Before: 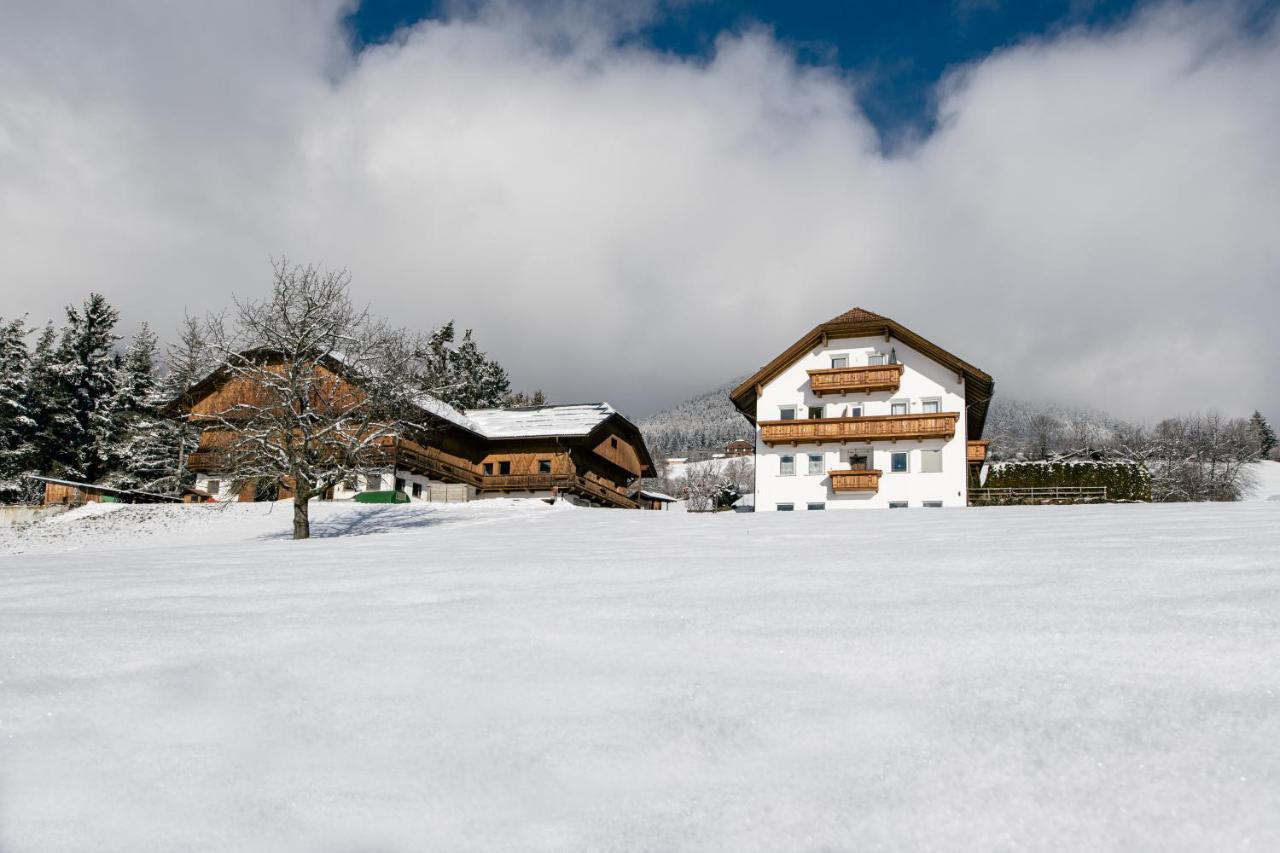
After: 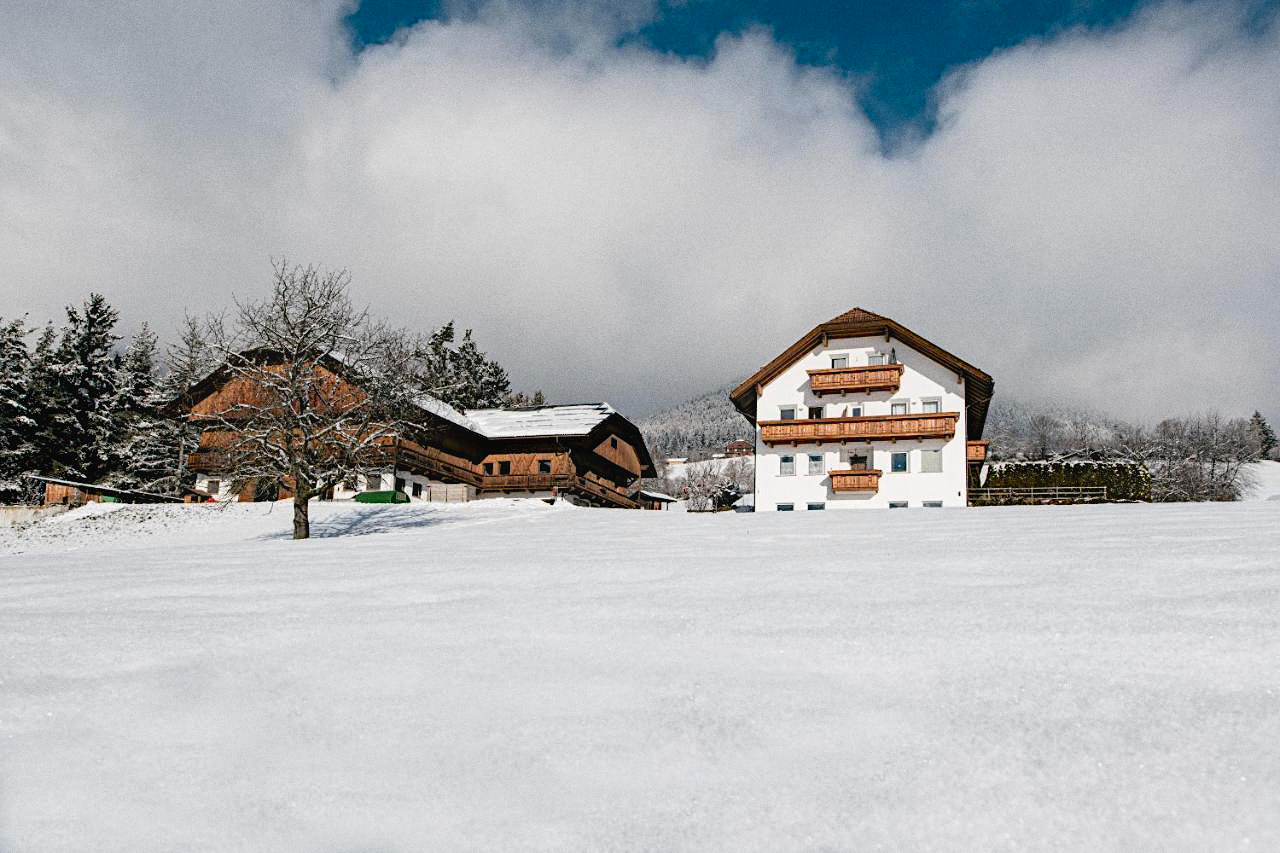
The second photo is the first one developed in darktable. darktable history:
diffuse or sharpen "_builtin_sharpen demosaicing | AA filter": edge sensitivity 1, 1st order anisotropy 100%, 2nd order anisotropy 100%, 3rd order anisotropy 100%, 4th order anisotropy 100%, 1st order speed -25%, 2nd order speed -25%, 3rd order speed -25%, 4th order speed -25%
rgb primaries "nice": tint hue -2.48°, red hue -0.024, green purity 1.08, blue hue -0.112, blue purity 1.17
color balance rgb "filmic": shadows lift › chroma 2%, shadows lift › hue 200.7°, highlights gain › chroma 1.5%, highlights gain › hue 42.65°, global offset › luminance 1%, perceptual saturation grading › highlights -33.8%, perceptual saturation grading › shadows 28.92%, perceptual brilliance grading › highlights 10.1%, perceptual brilliance grading › shadows -10.8%, global vibrance 24.56%, contrast -9.93%
grain: on, module defaults
contrast equalizer "negative clarity": octaves 7, y [[0.6 ×6], [0.55 ×6], [0 ×6], [0 ×6], [0 ×6]], mix -0.3
